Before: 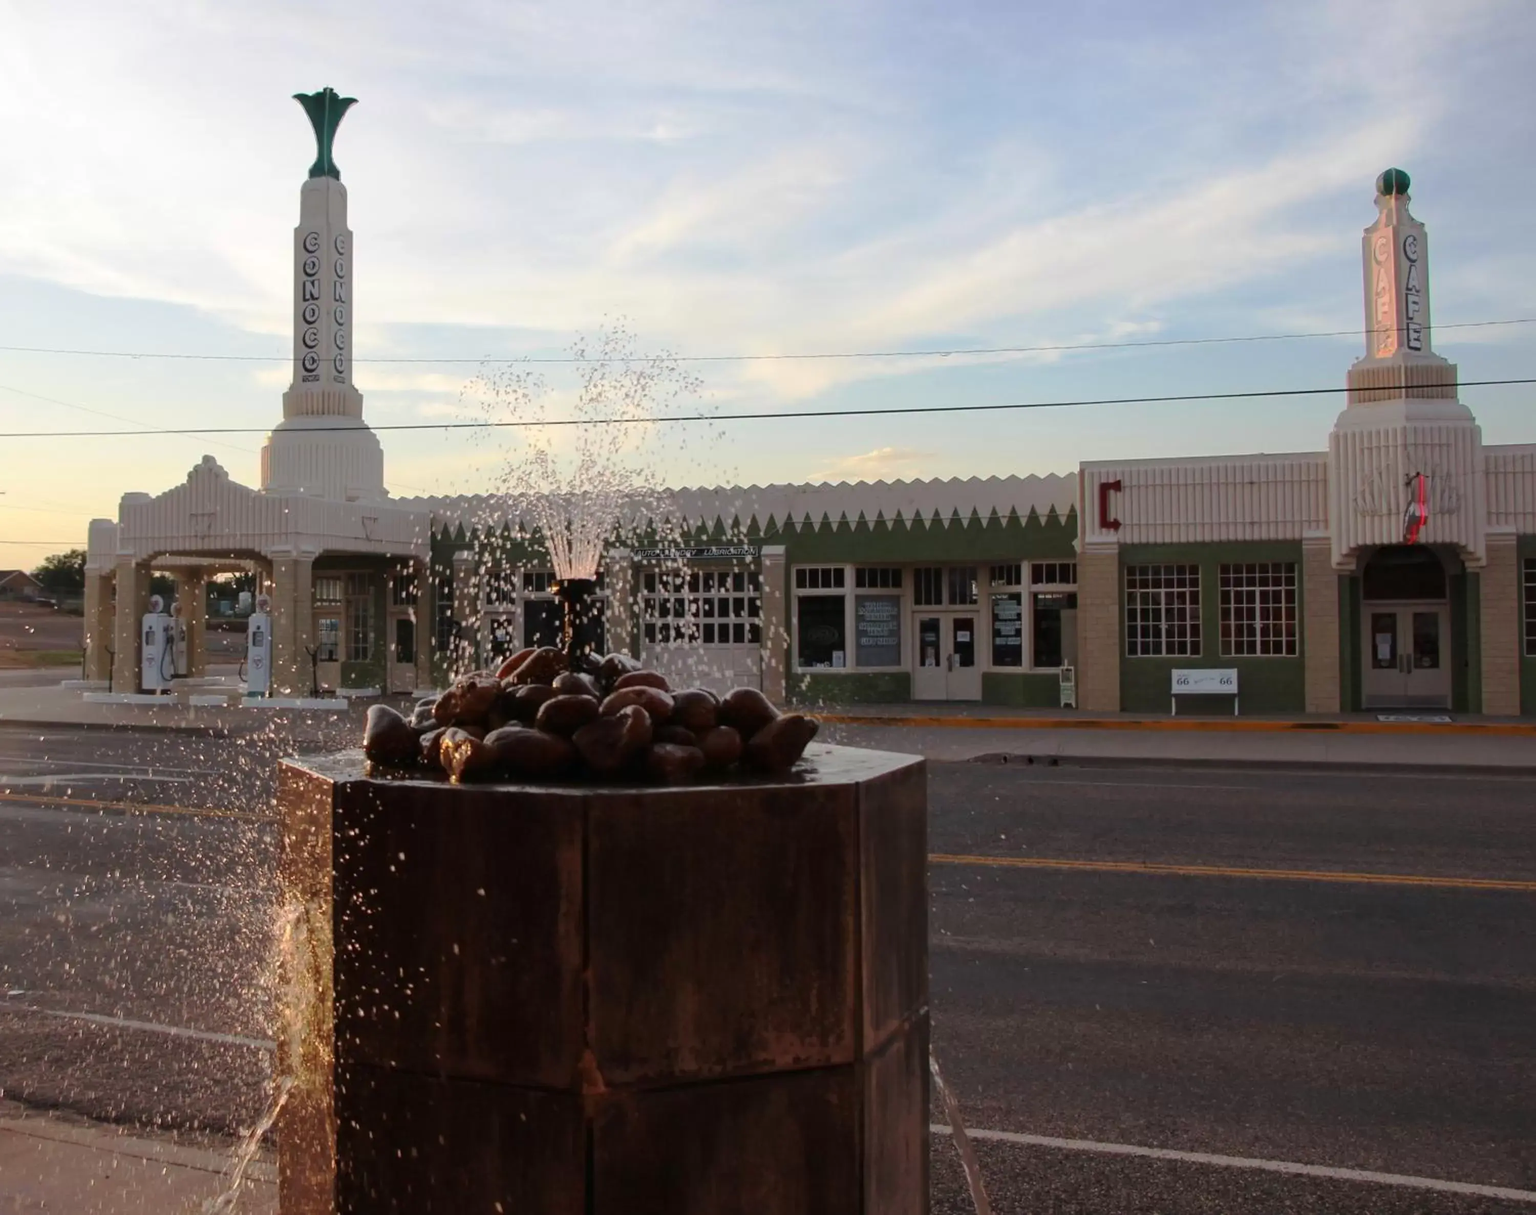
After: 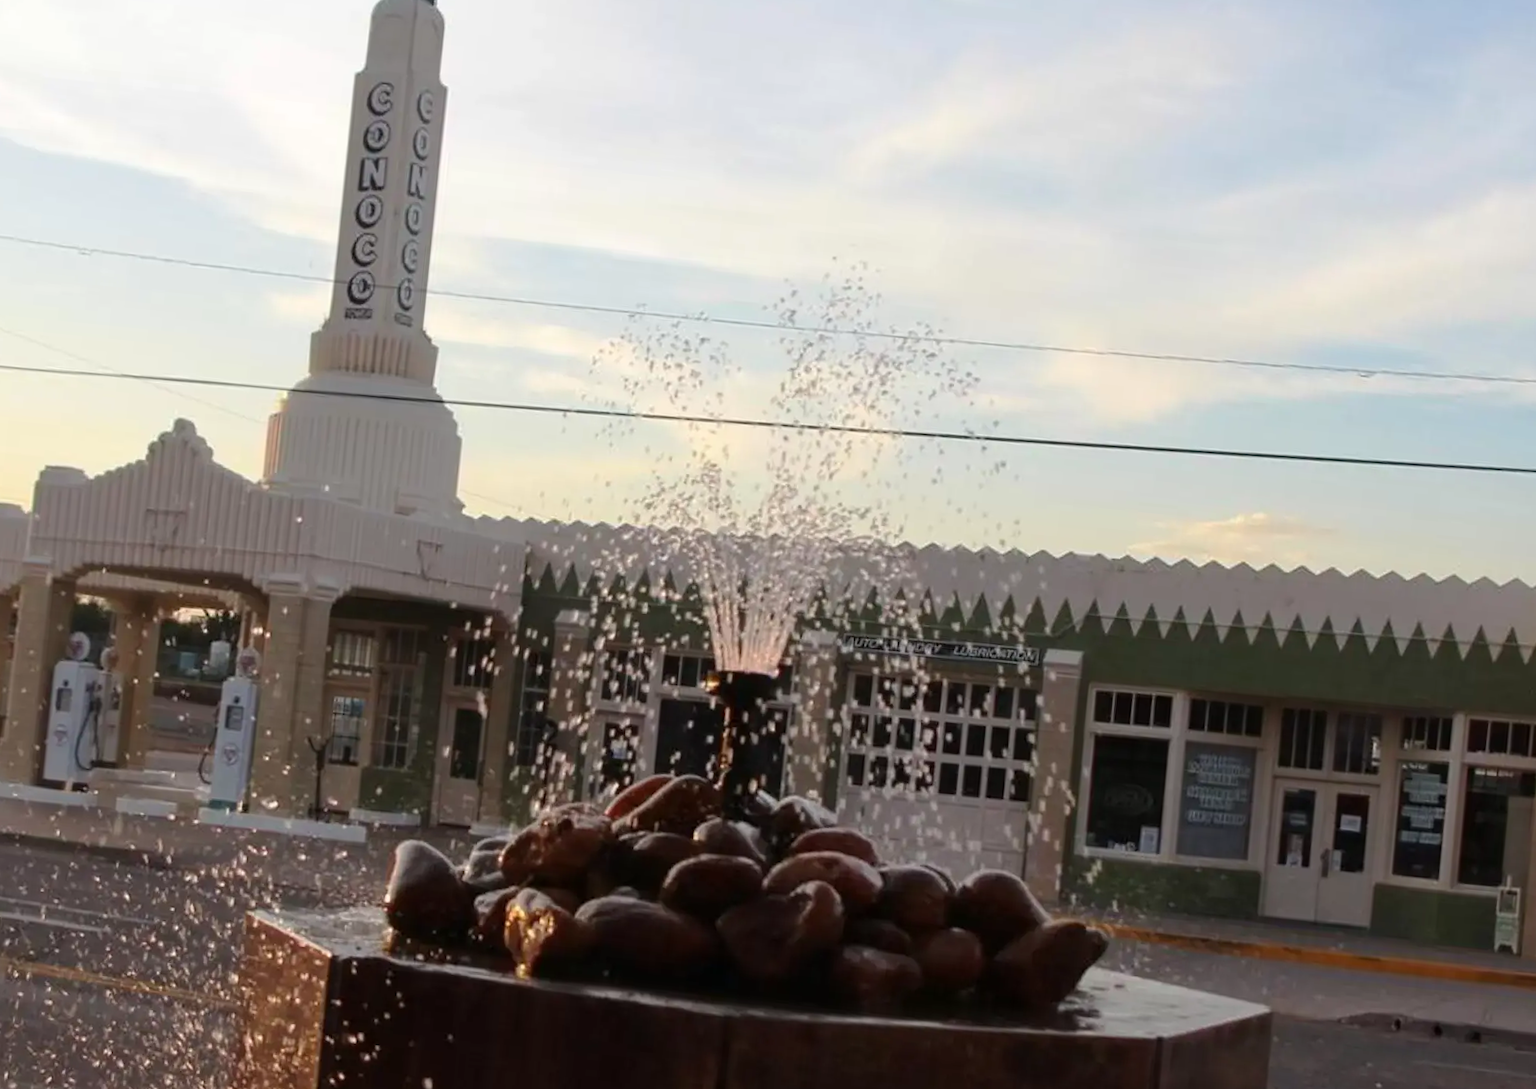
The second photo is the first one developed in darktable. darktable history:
crop and rotate: angle -5.62°, left 2.104%, top 6.77%, right 27.506%, bottom 30.129%
